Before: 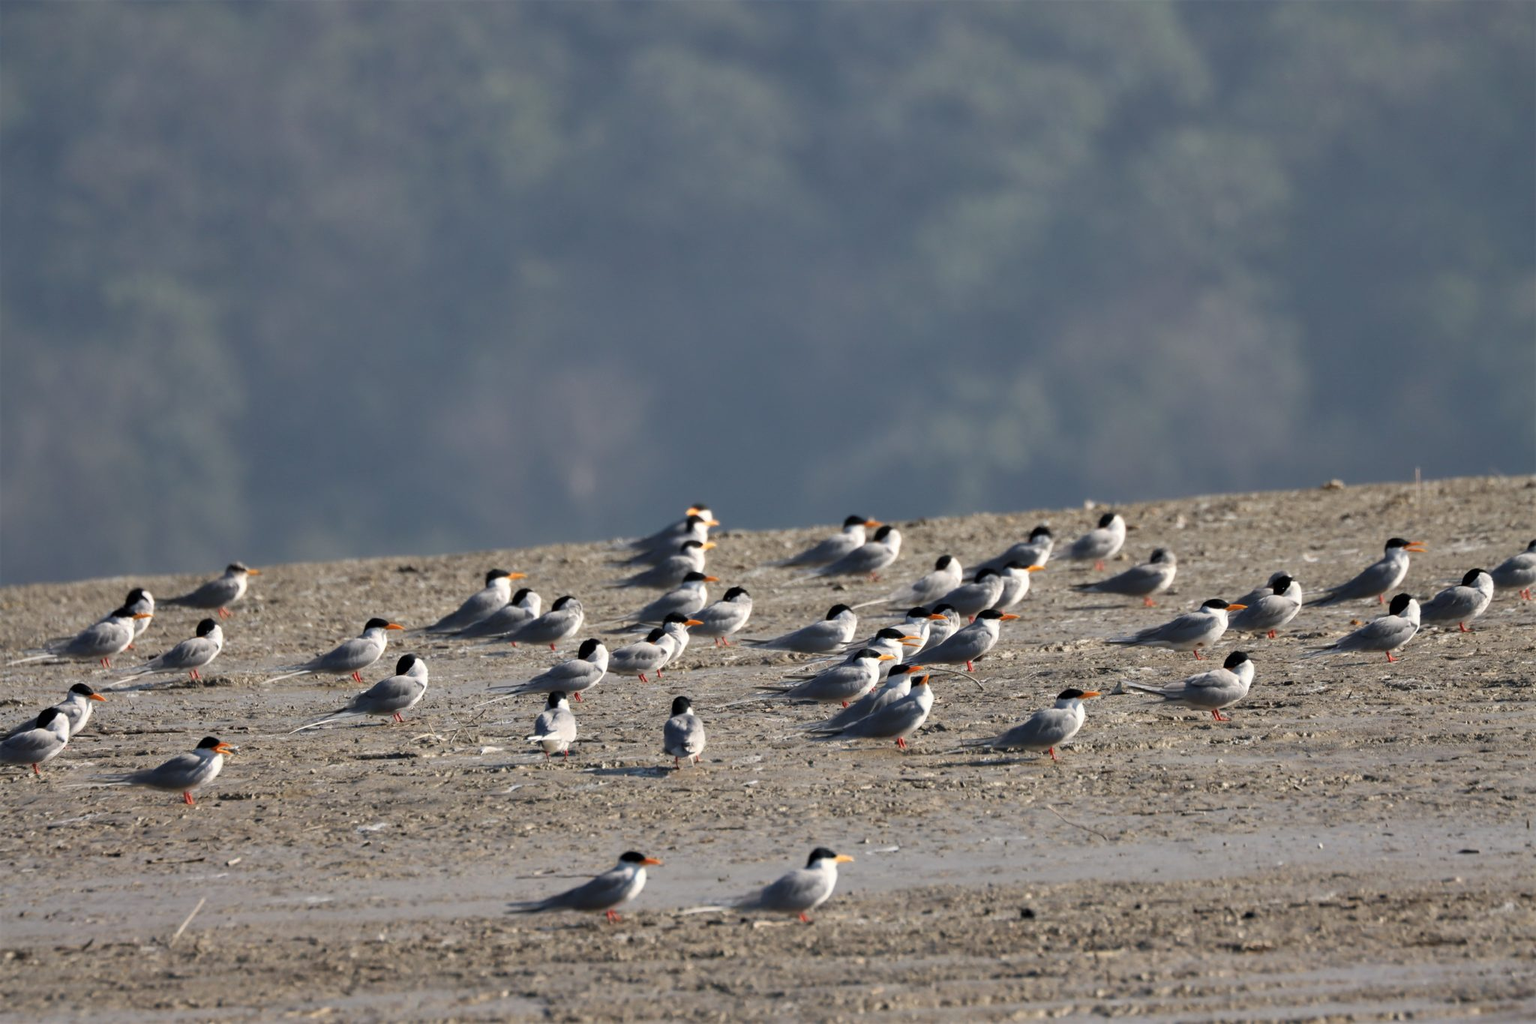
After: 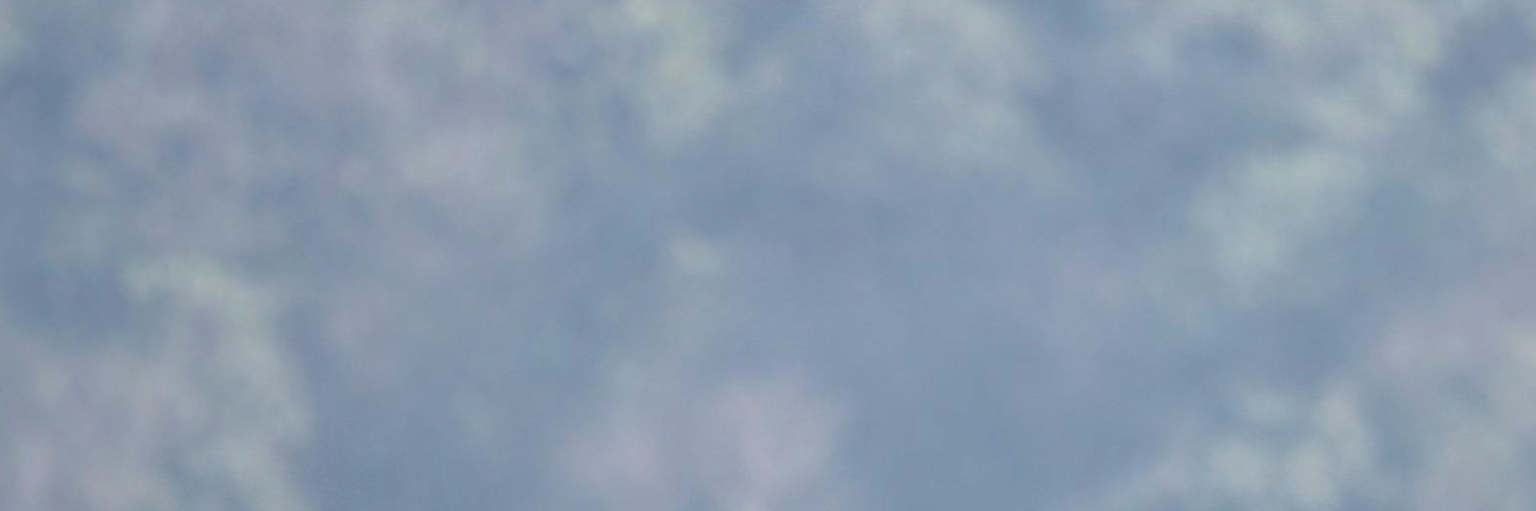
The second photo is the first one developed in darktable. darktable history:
crop: left 0.579%, top 7.627%, right 23.167%, bottom 54.275%
exposure: black level correction 0, exposure 1.2 EV, compensate highlight preservation false
